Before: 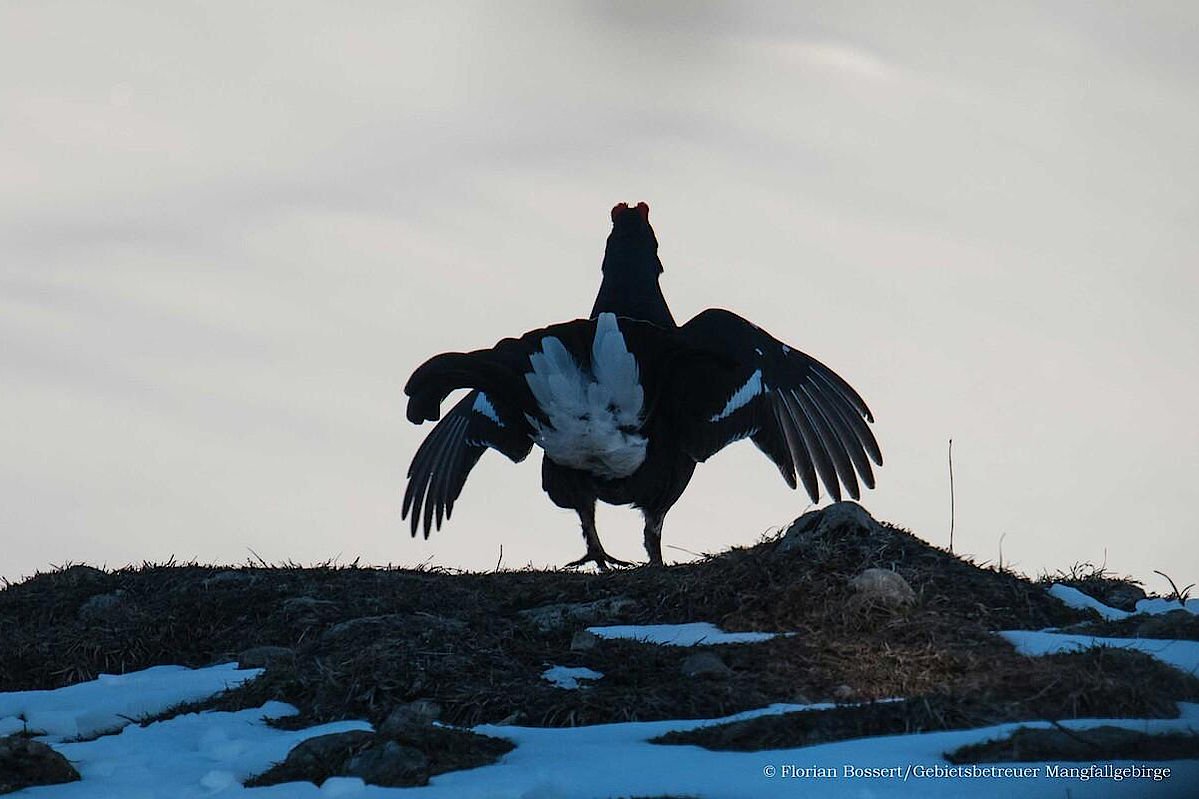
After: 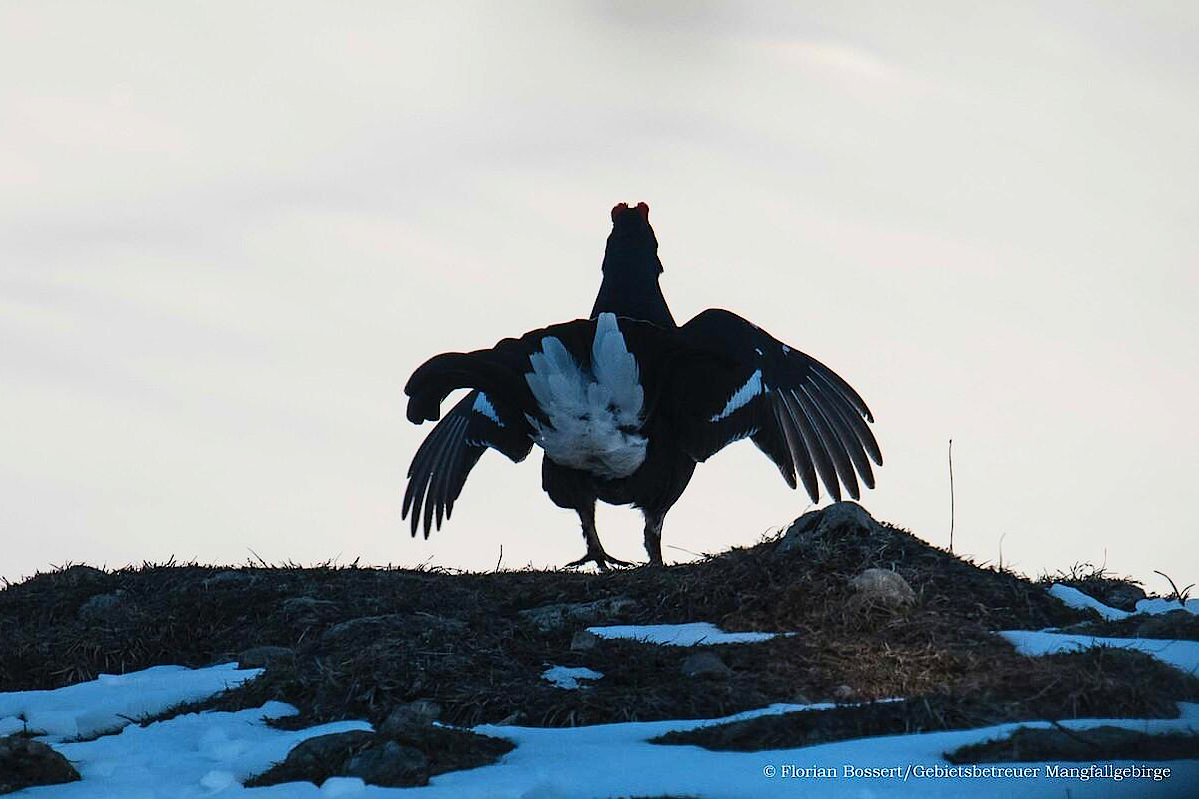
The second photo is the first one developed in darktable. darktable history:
contrast brightness saturation: contrast 0.204, brightness 0.143, saturation 0.138
